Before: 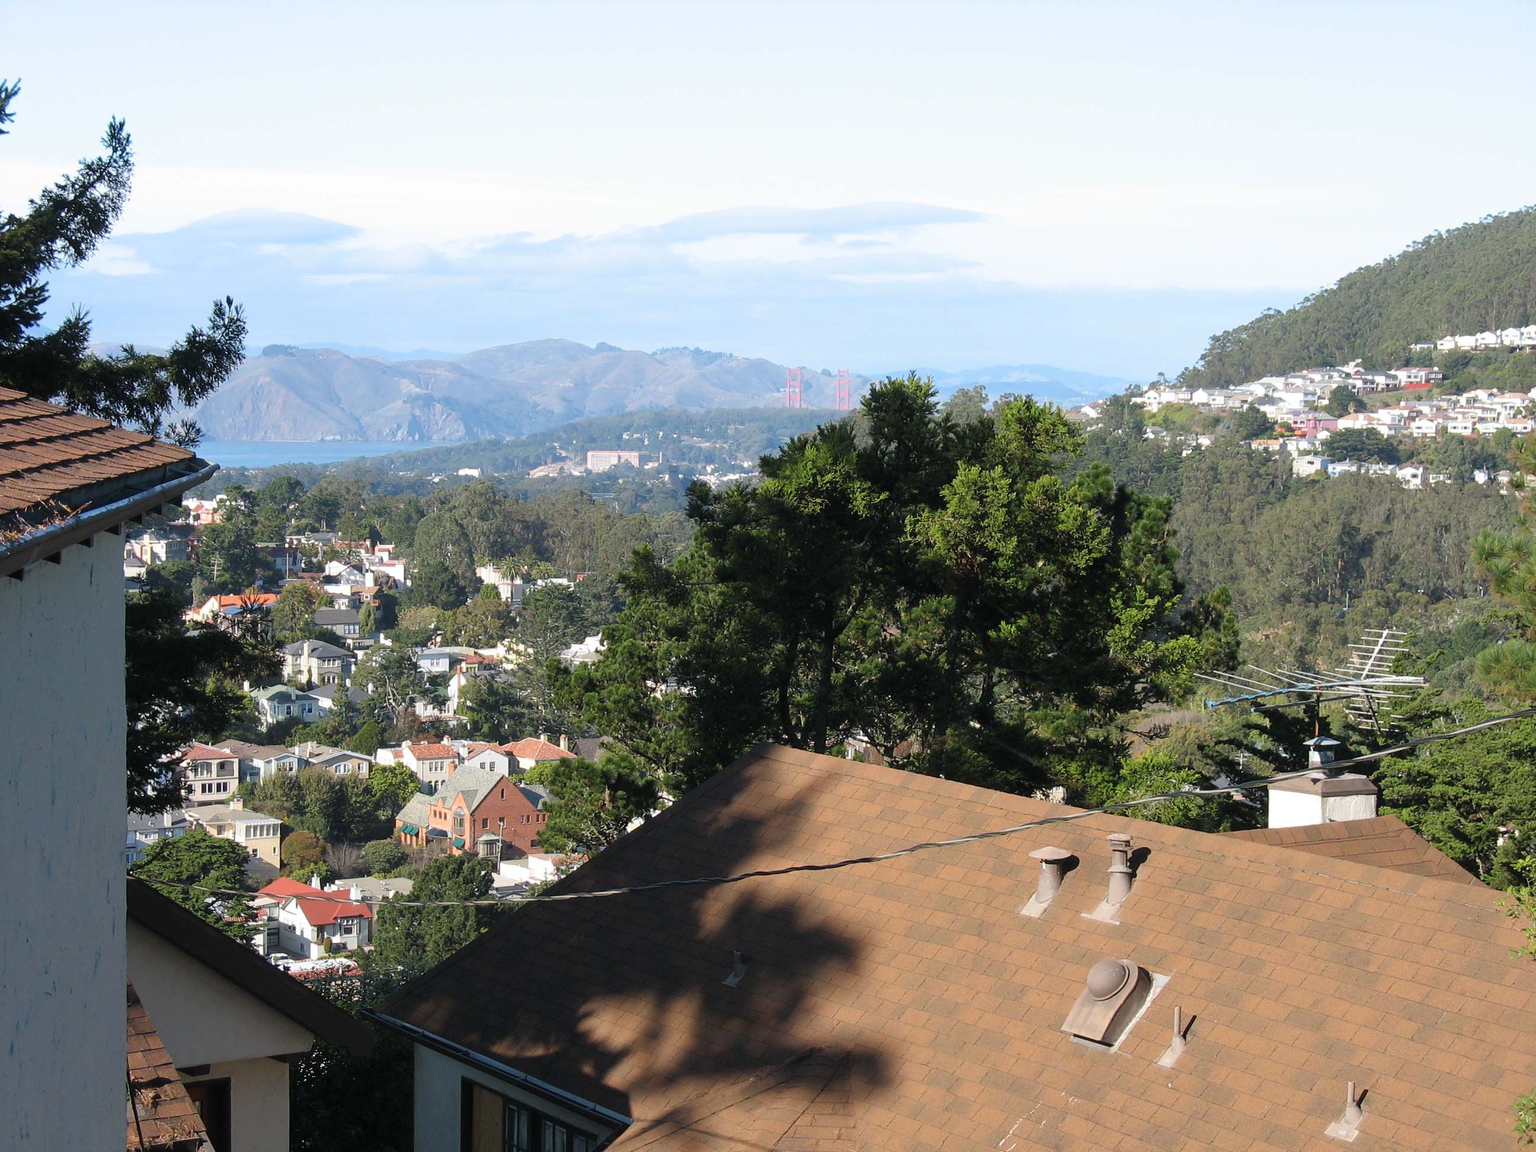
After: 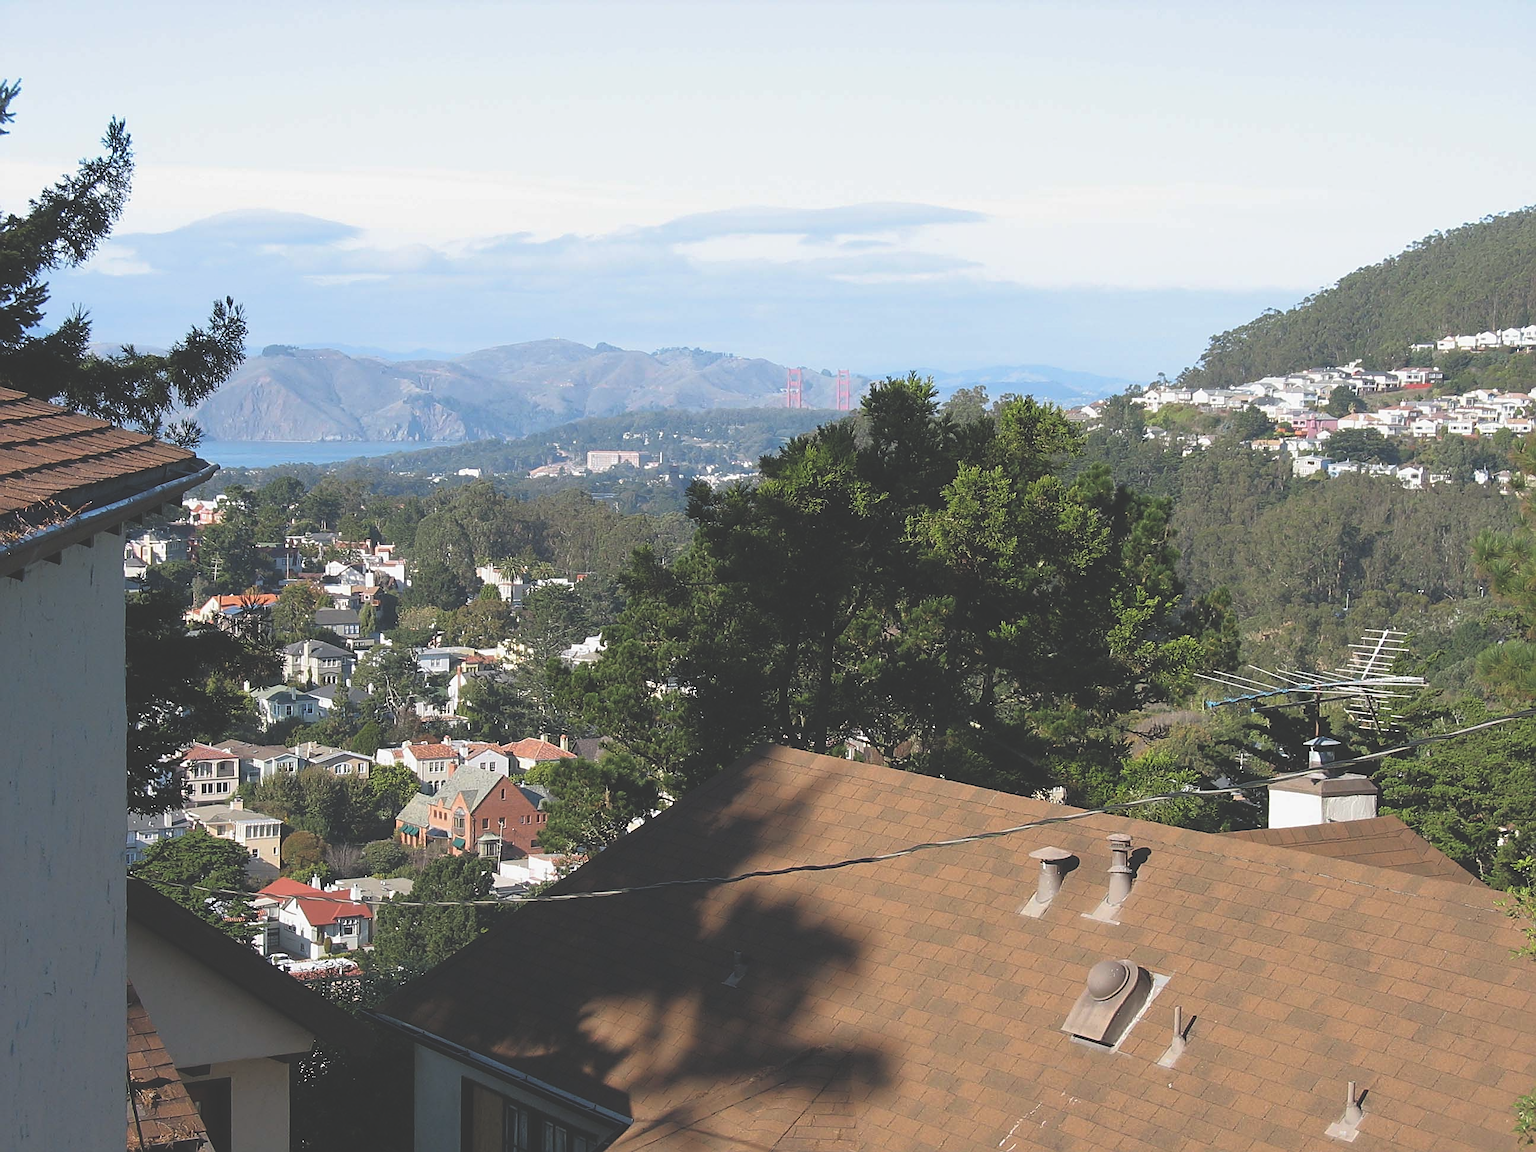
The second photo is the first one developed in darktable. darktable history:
tone equalizer: -8 EV -0.411 EV, -7 EV -0.395 EV, -6 EV -0.346 EV, -5 EV -0.186 EV, -3 EV 0.2 EV, -2 EV 0.362 EV, -1 EV 0.407 EV, +0 EV 0.431 EV, edges refinement/feathering 500, mask exposure compensation -1.57 EV, preserve details no
sharpen: on, module defaults
exposure: black level correction -0.036, exposure -0.498 EV, compensate exposure bias true, compensate highlight preservation false
tone curve: curves: ch0 [(0, 0) (0.003, 0.005) (0.011, 0.016) (0.025, 0.036) (0.044, 0.071) (0.069, 0.112) (0.1, 0.149) (0.136, 0.187) (0.177, 0.228) (0.224, 0.272) (0.277, 0.32) (0.335, 0.374) (0.399, 0.429) (0.468, 0.479) (0.543, 0.538) (0.623, 0.609) (0.709, 0.697) (0.801, 0.789) (0.898, 0.876) (1, 1)], color space Lab, independent channels, preserve colors none
